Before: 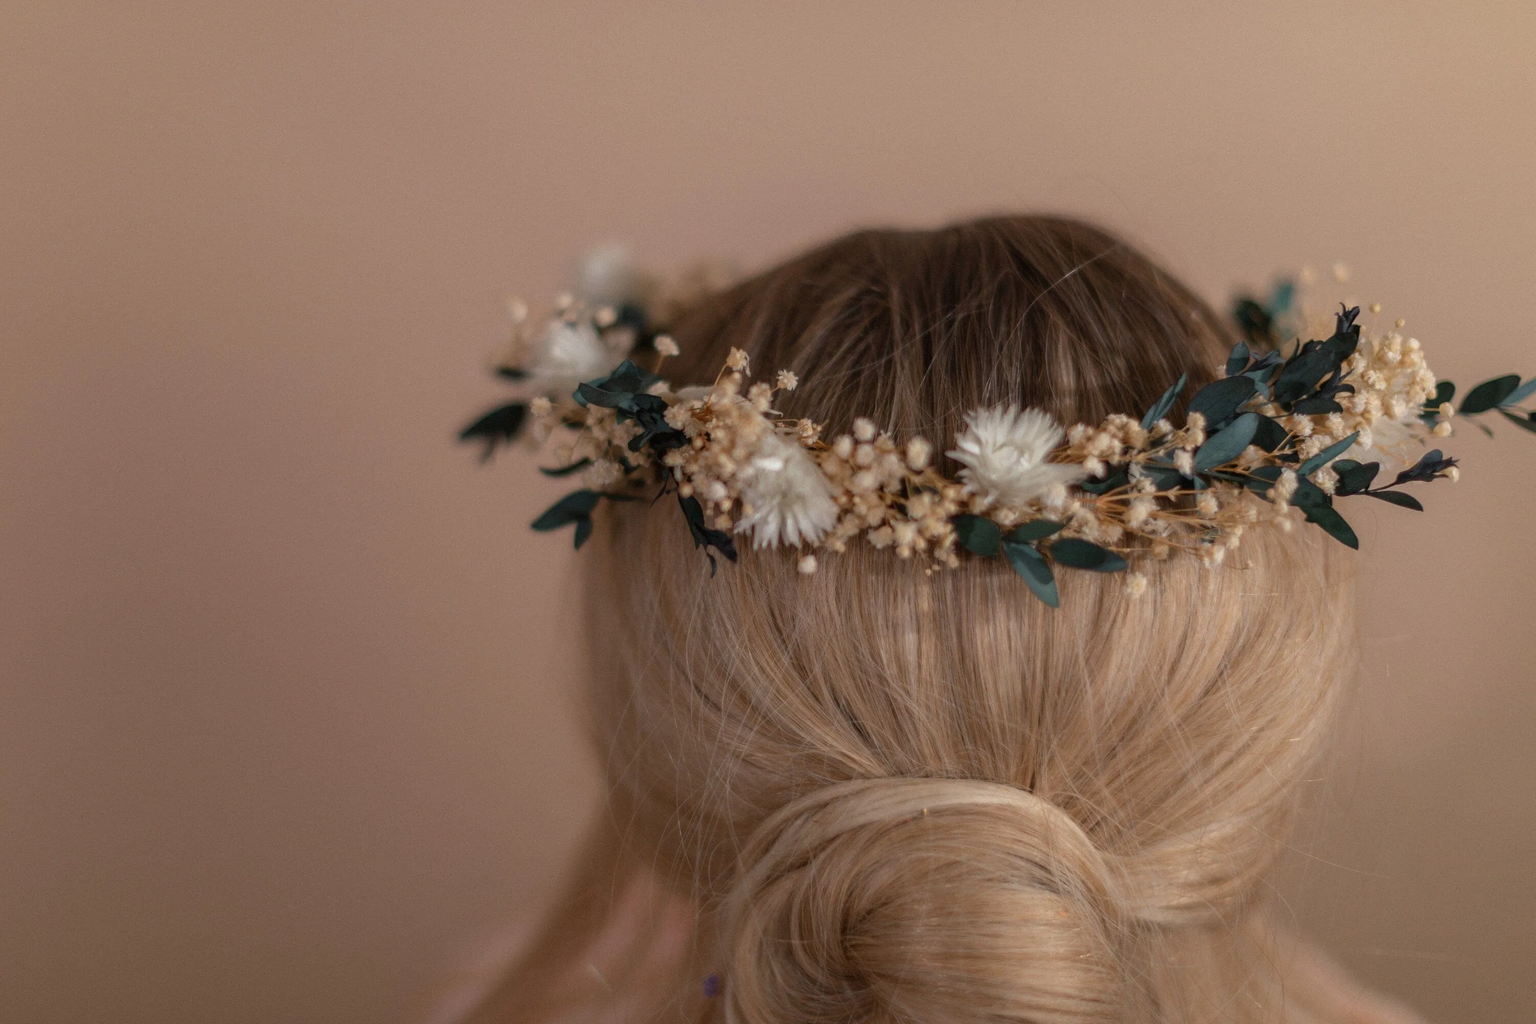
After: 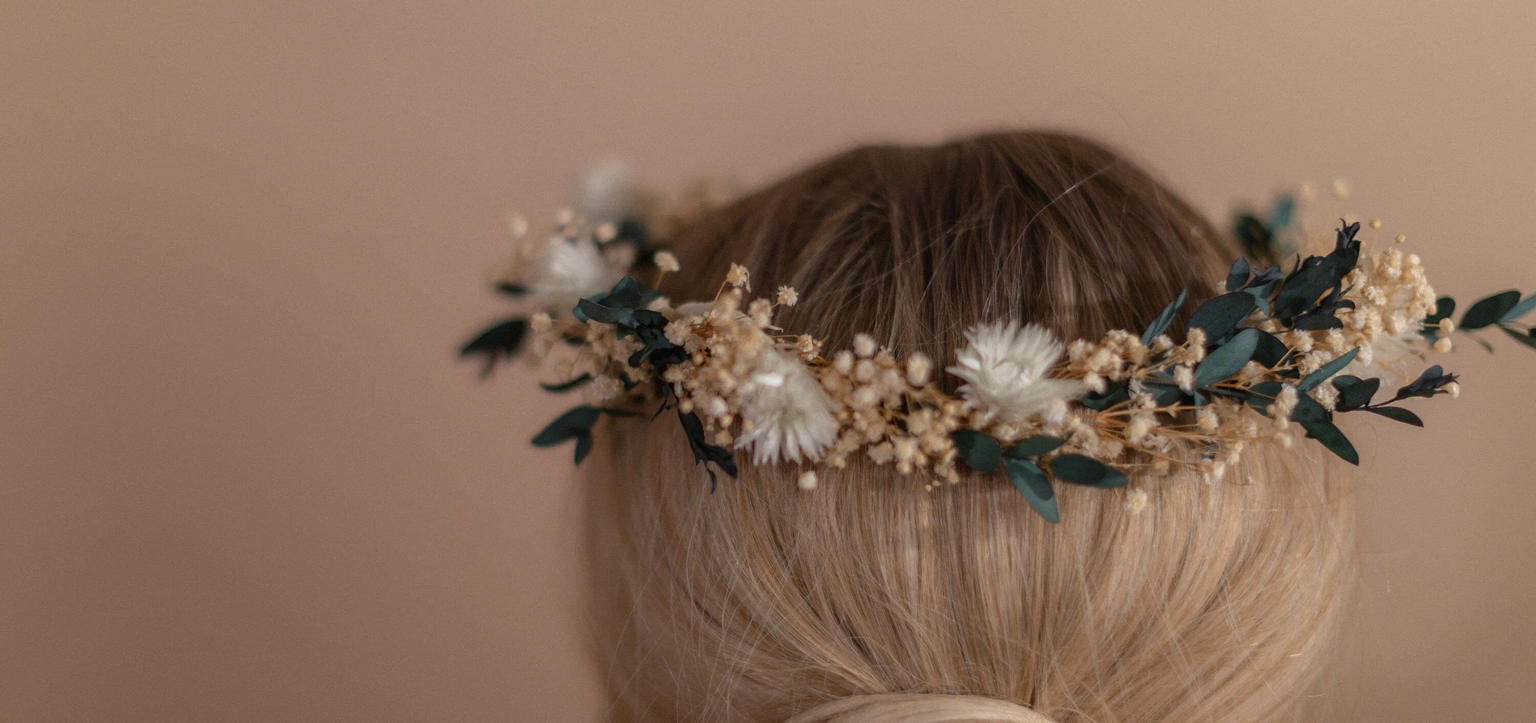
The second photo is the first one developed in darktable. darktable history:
crop and rotate: top 8.293%, bottom 20.996%
